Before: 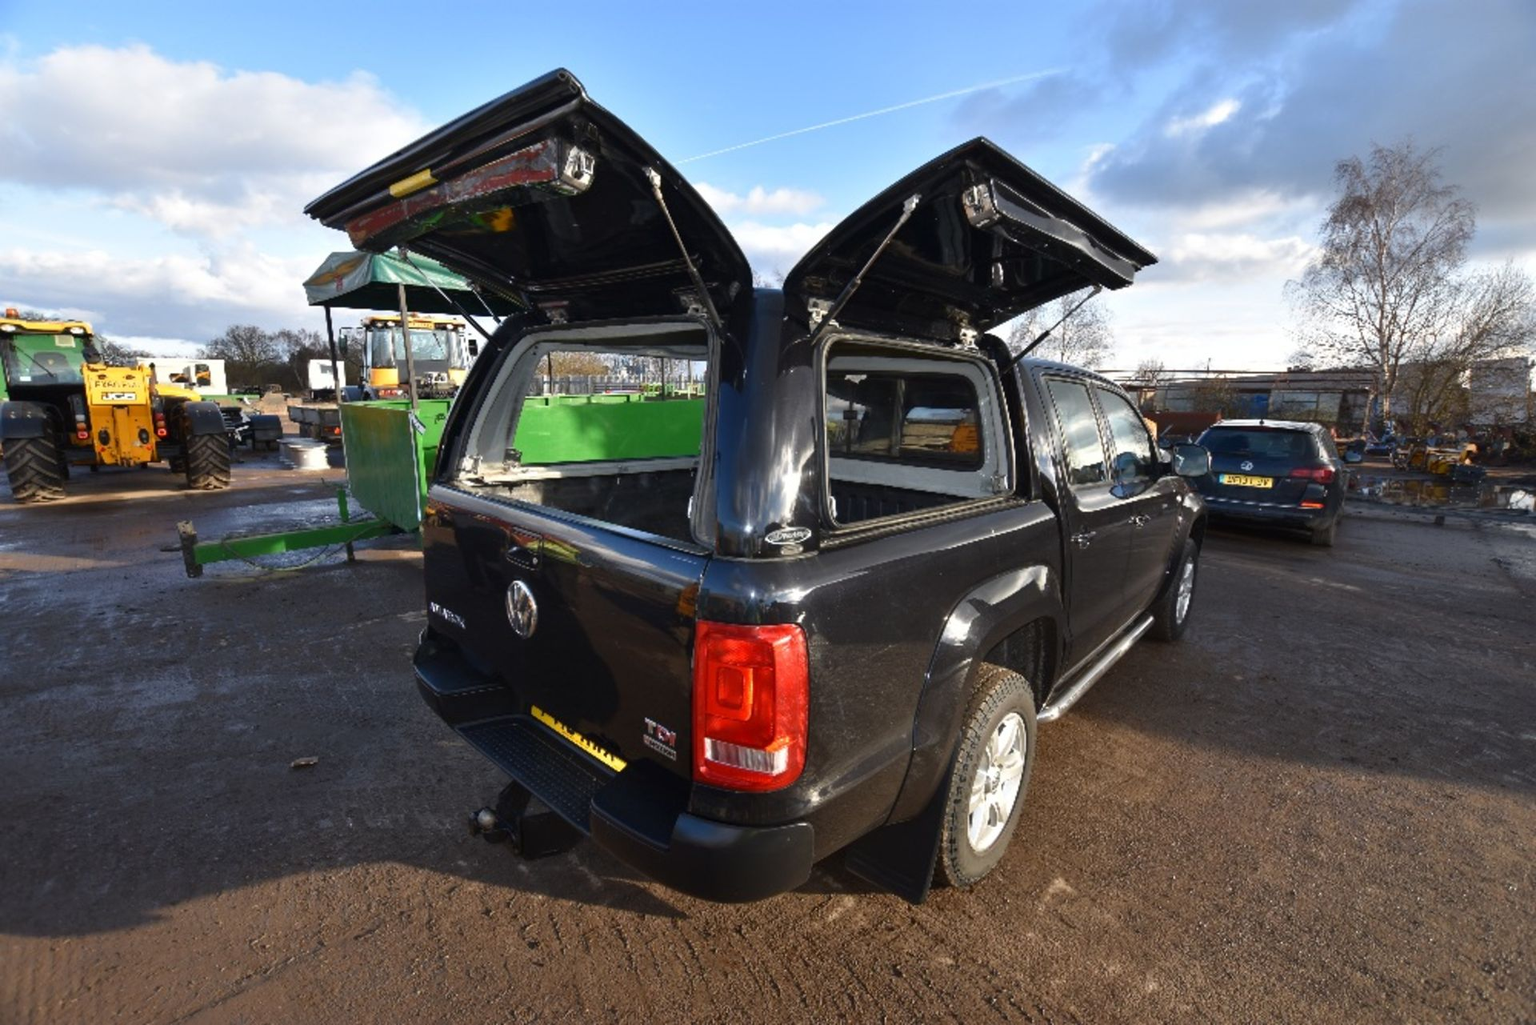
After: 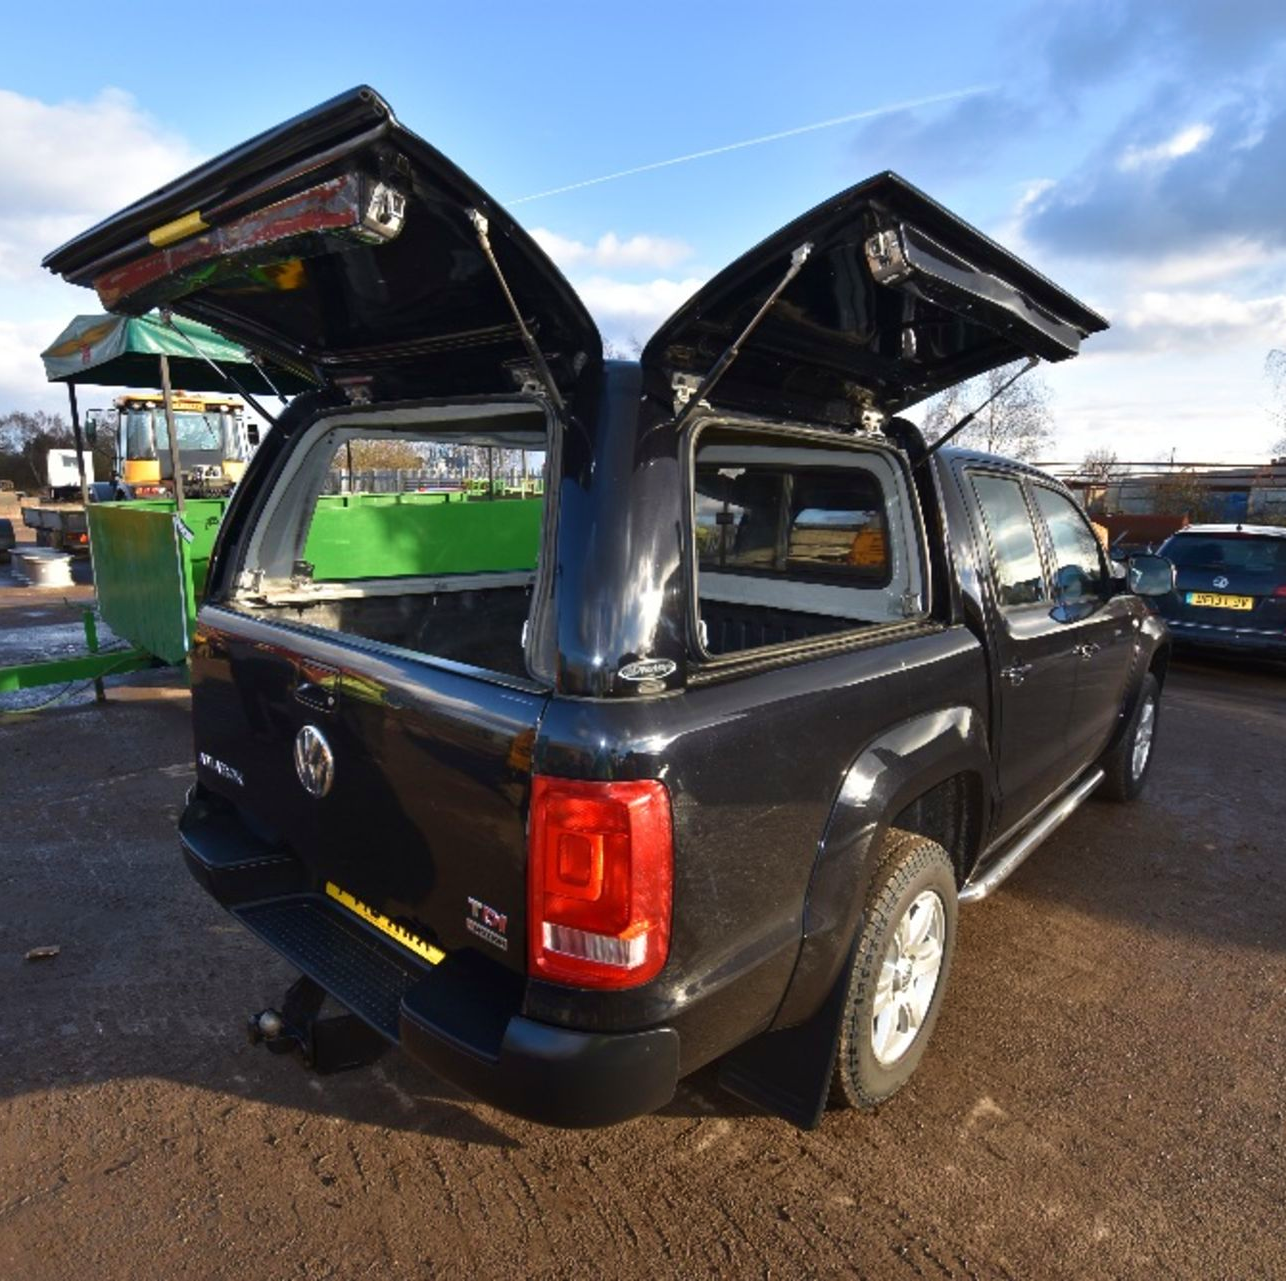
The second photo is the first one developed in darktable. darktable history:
velvia: on, module defaults
crop and rotate: left 17.622%, right 15.381%
